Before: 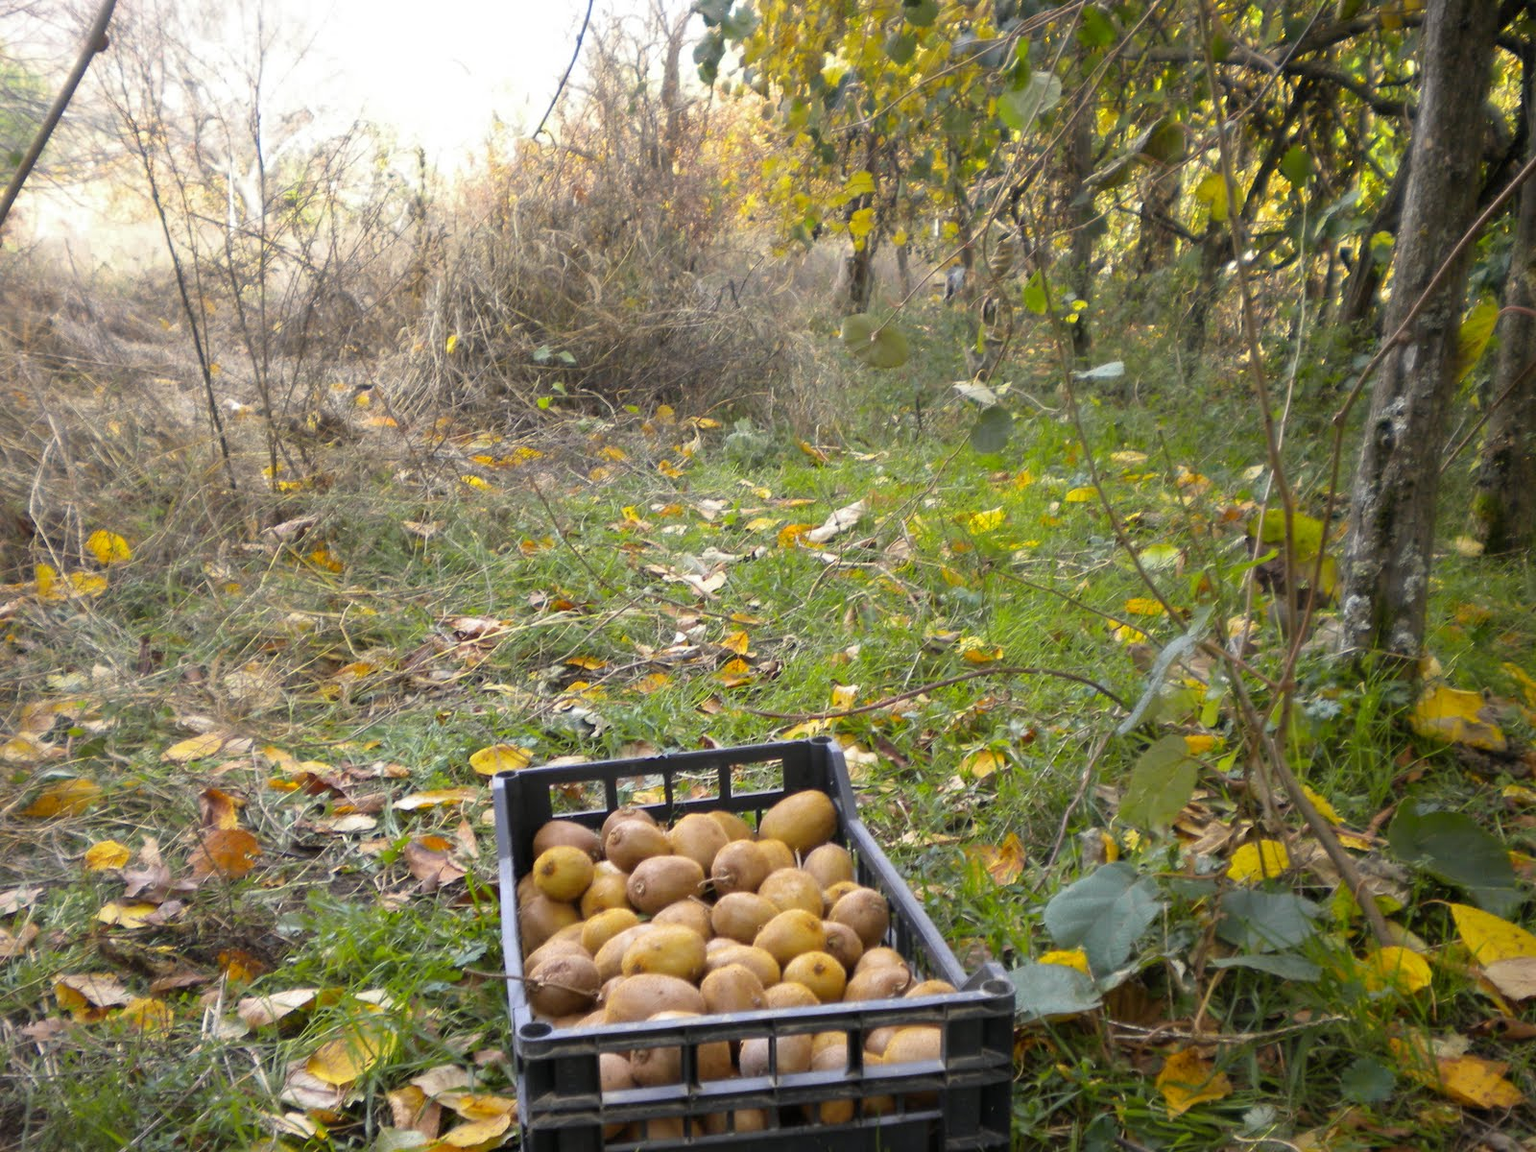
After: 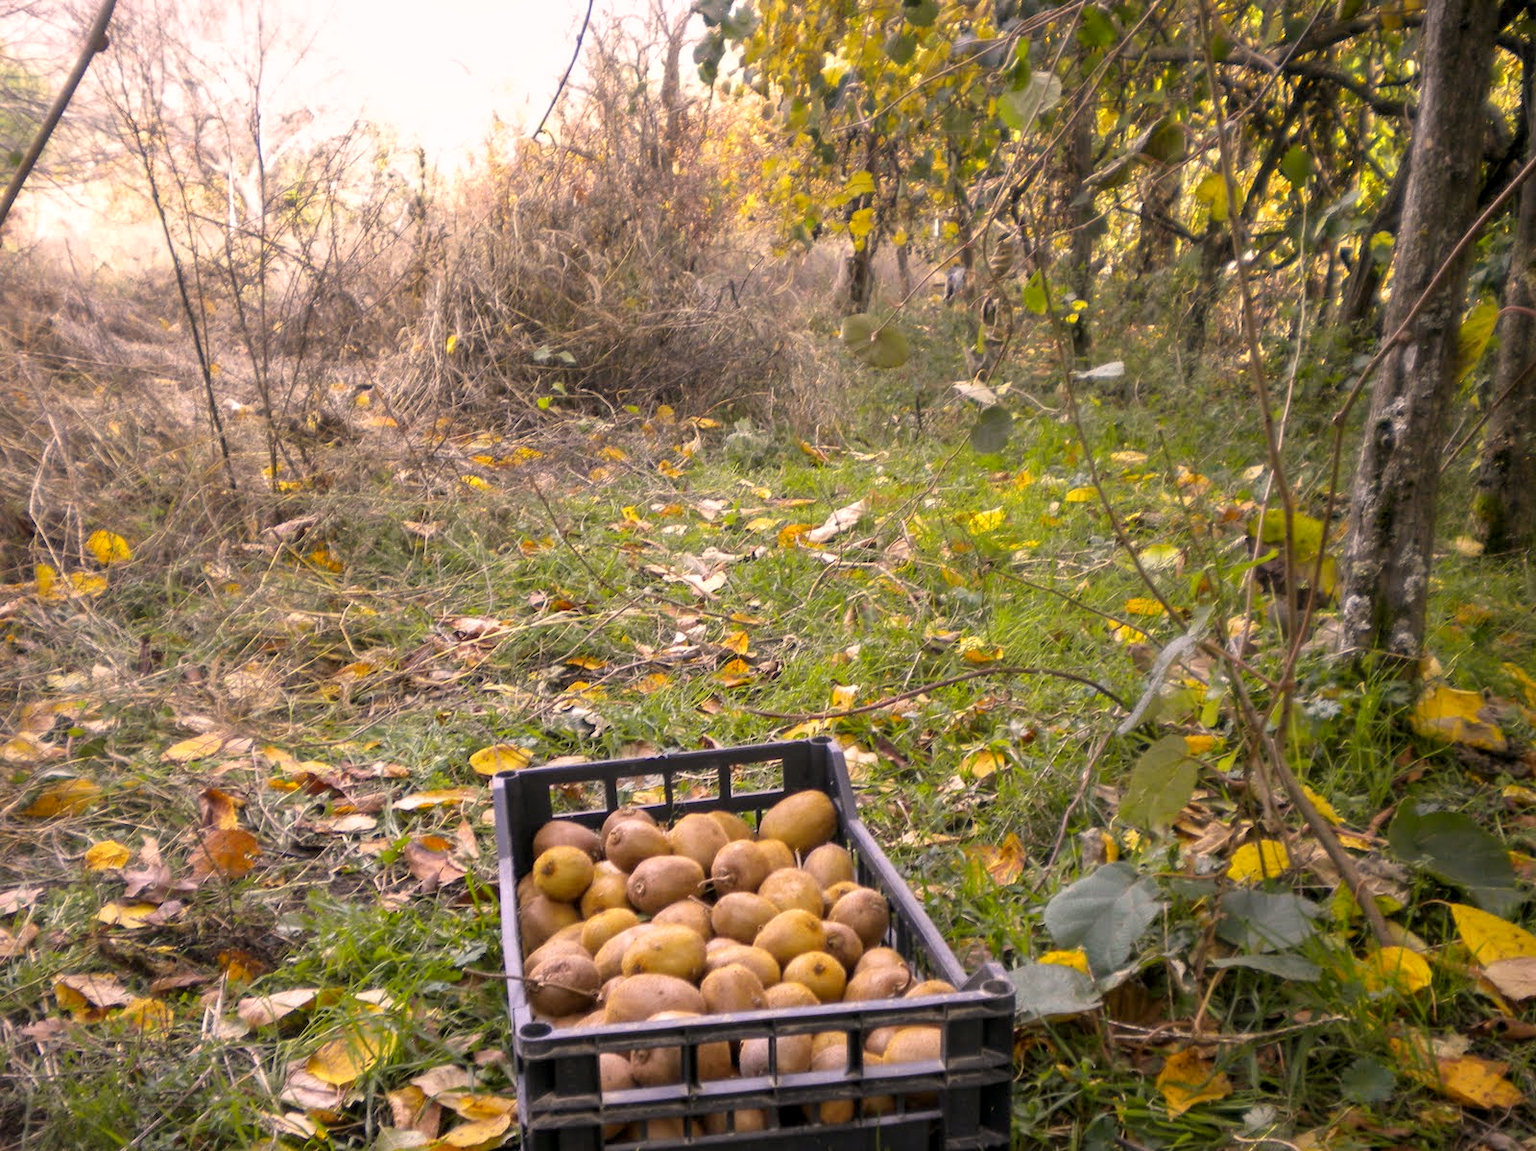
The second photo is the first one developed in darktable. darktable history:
local contrast: on, module defaults
color correction: highlights a* 13, highlights b* 5.6
crop: bottom 0.073%
